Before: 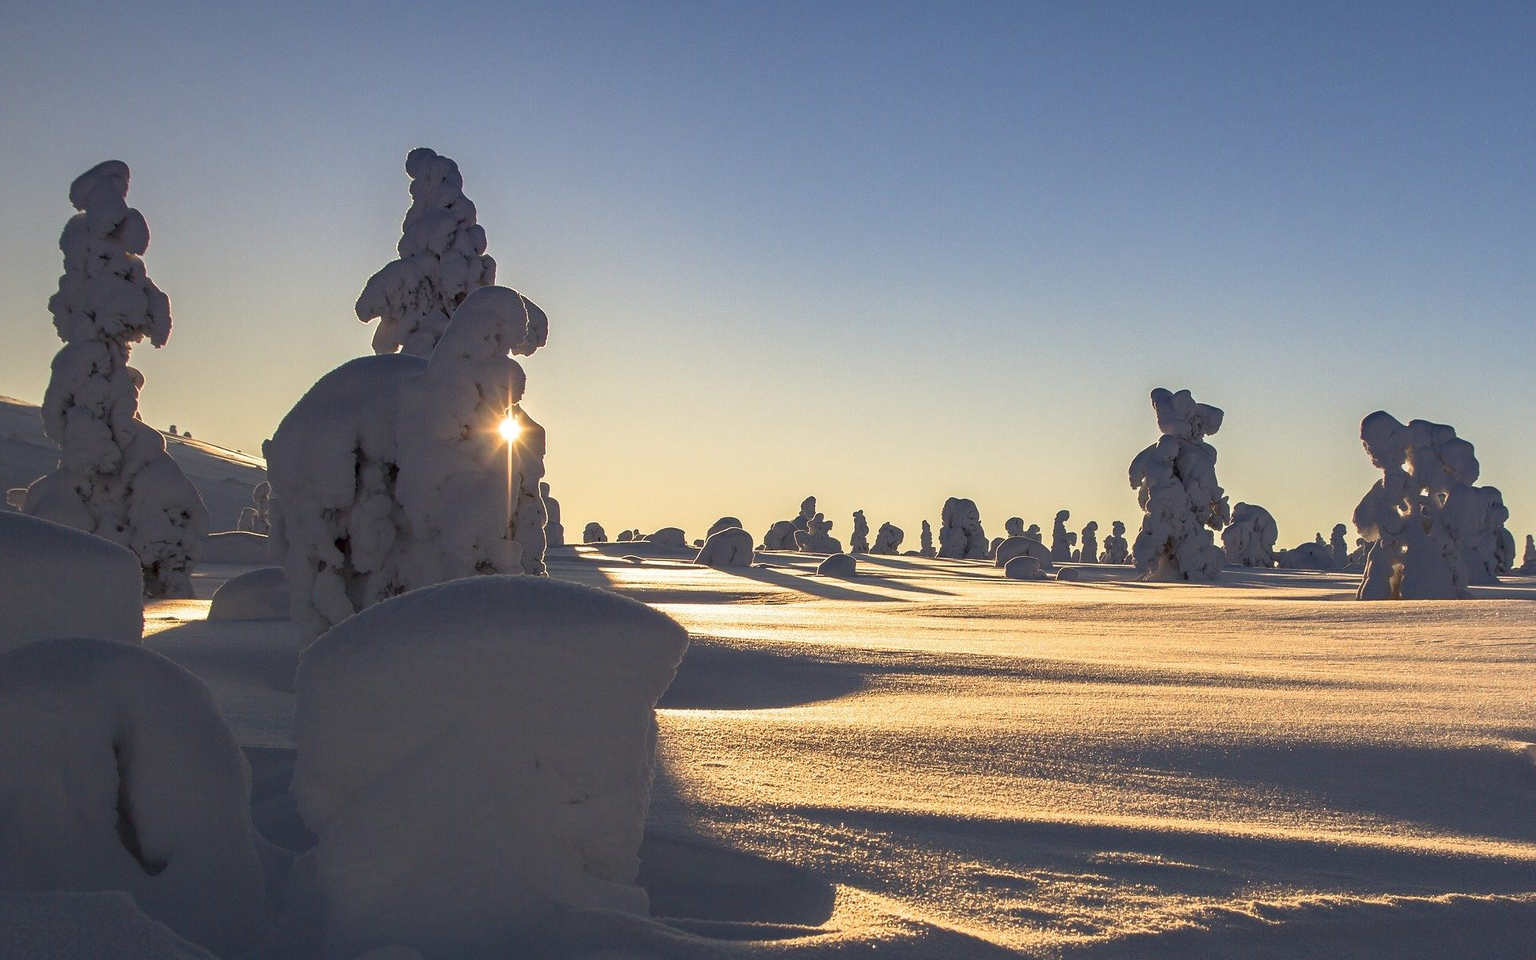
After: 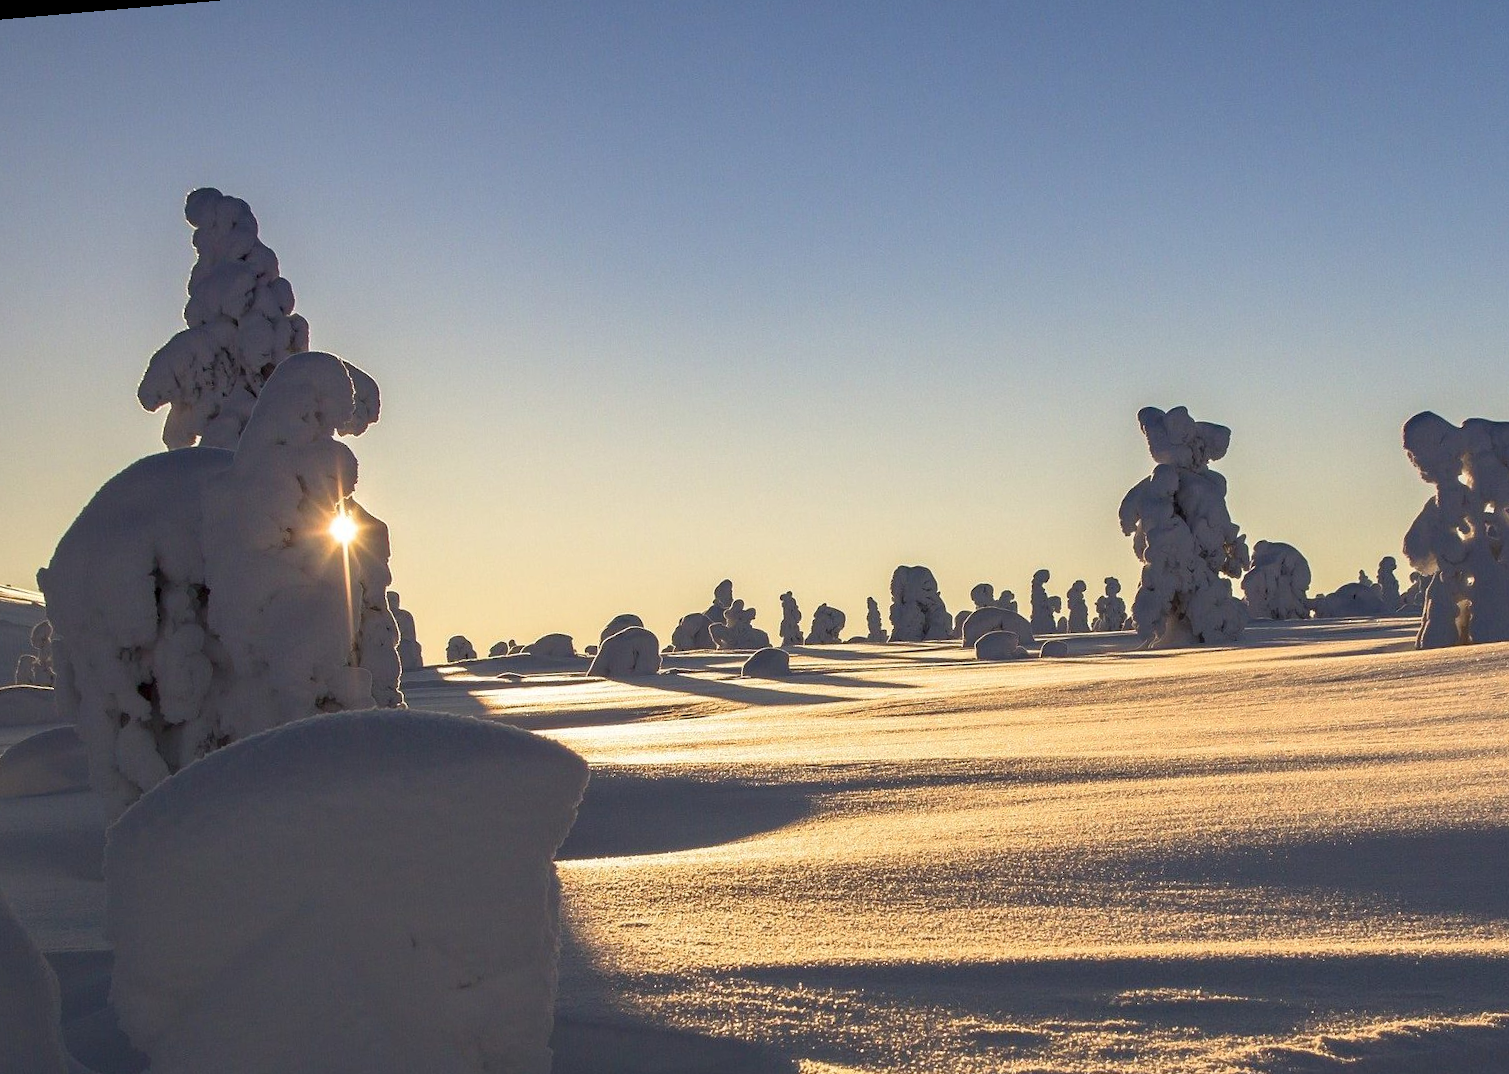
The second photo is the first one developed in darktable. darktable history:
crop: left 16.768%, top 8.653%, right 8.362%, bottom 12.485%
rotate and perspective: rotation -4.98°, automatic cropping off
